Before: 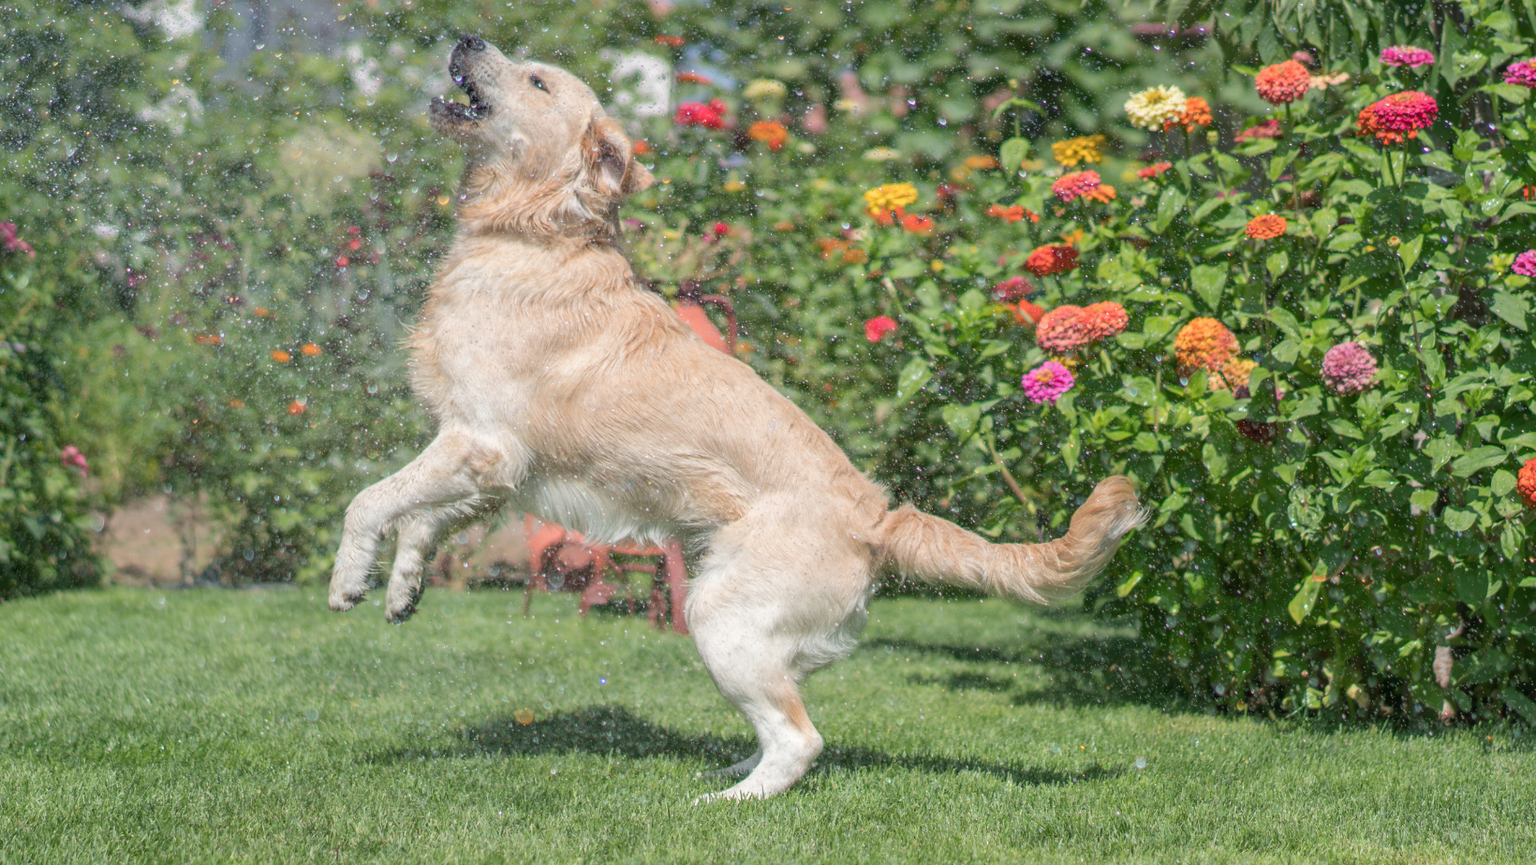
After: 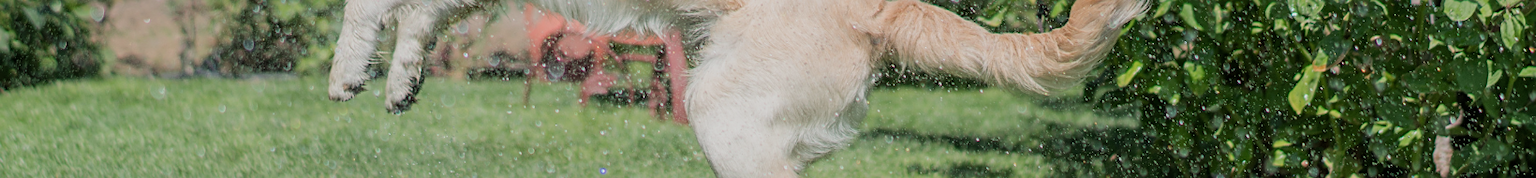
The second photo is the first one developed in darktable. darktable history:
crop and rotate: top 59.023%, bottom 20.217%
sharpen: on, module defaults
filmic rgb: black relative exposure -7.65 EV, white relative exposure 4.56 EV, threshold 2.95 EV, hardness 3.61, contrast 1.052, enable highlight reconstruction true
